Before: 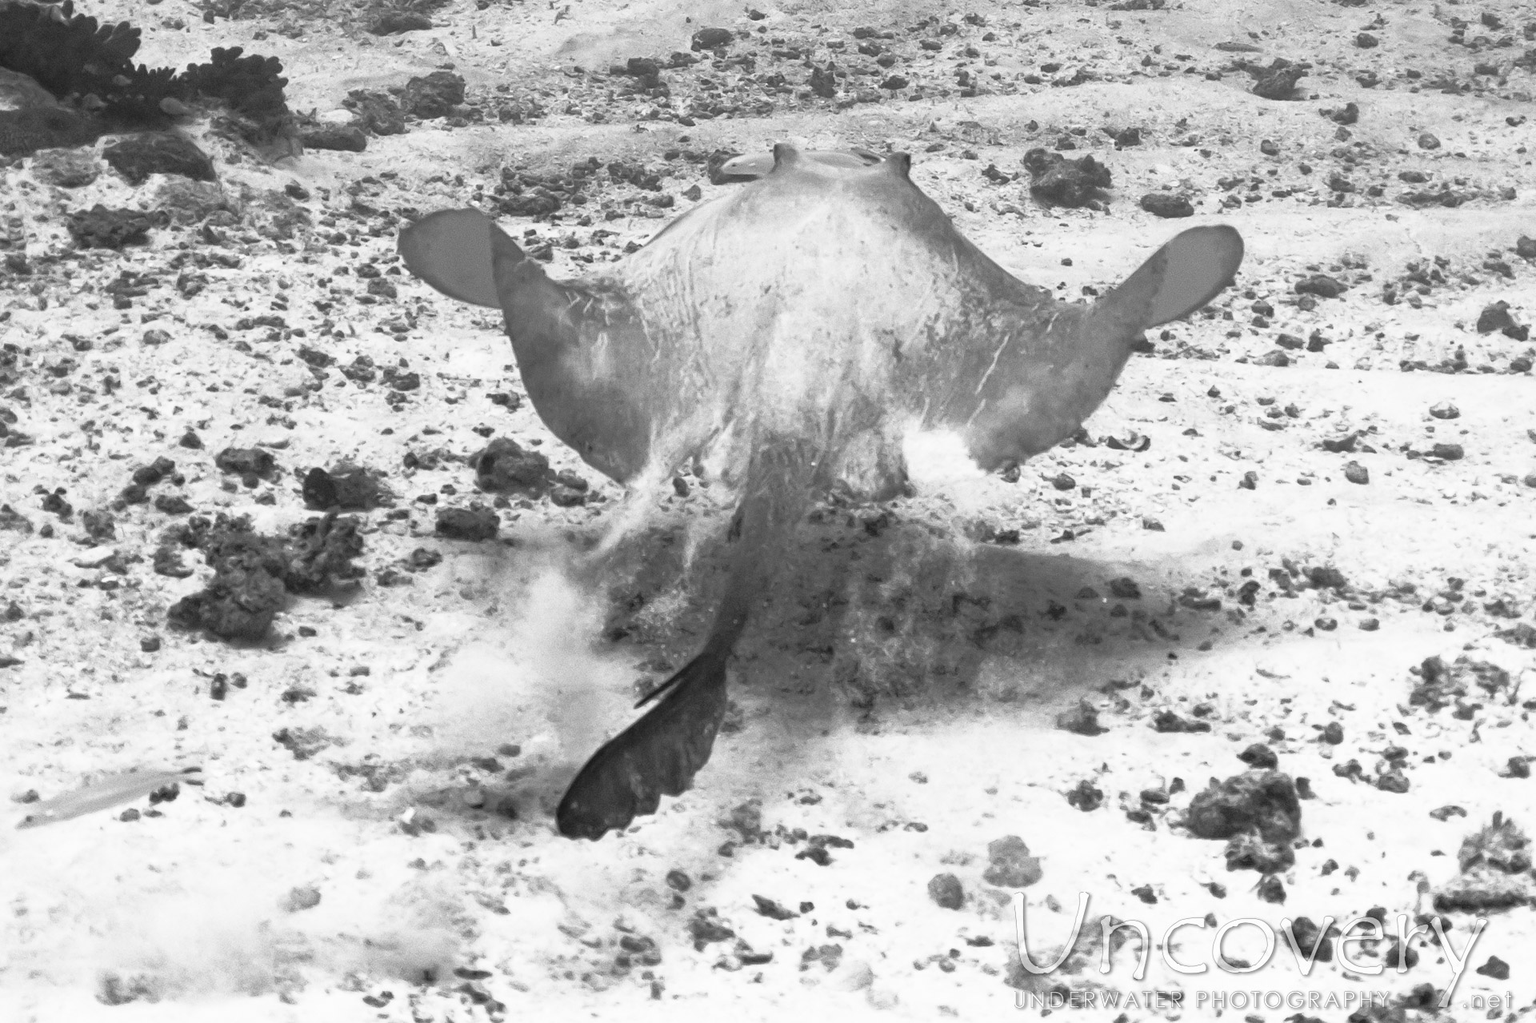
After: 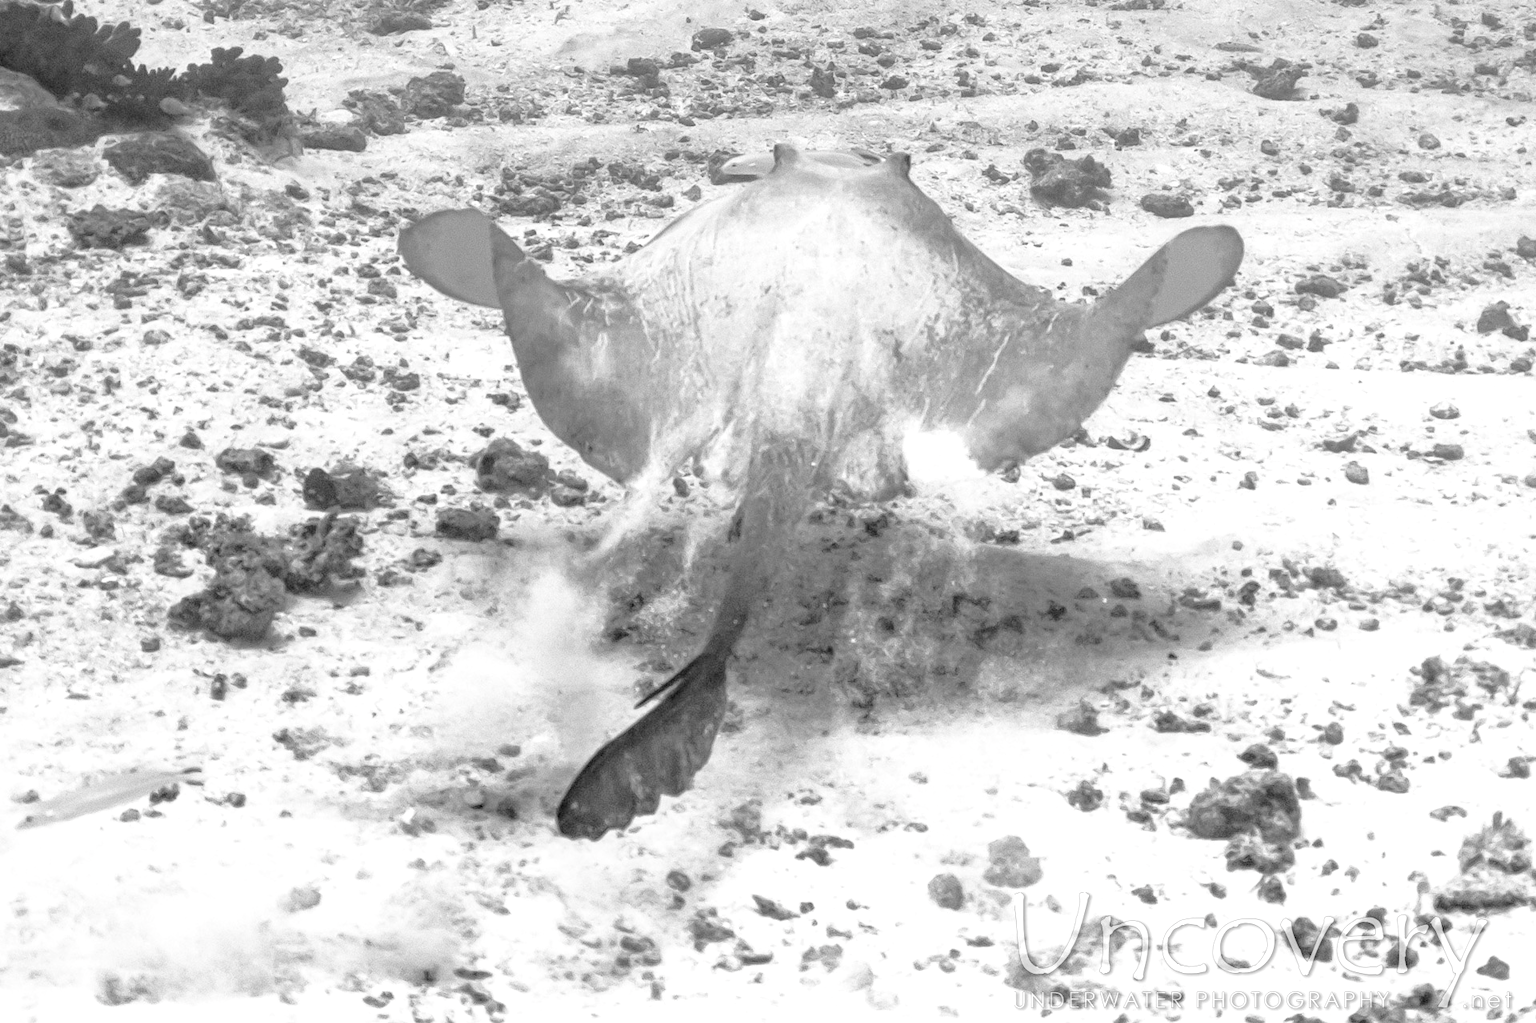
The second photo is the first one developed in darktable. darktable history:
color correction: highlights b* 0.034, saturation 2.2
local contrast: on, module defaults
levels: levels [0.072, 0.414, 0.976]
